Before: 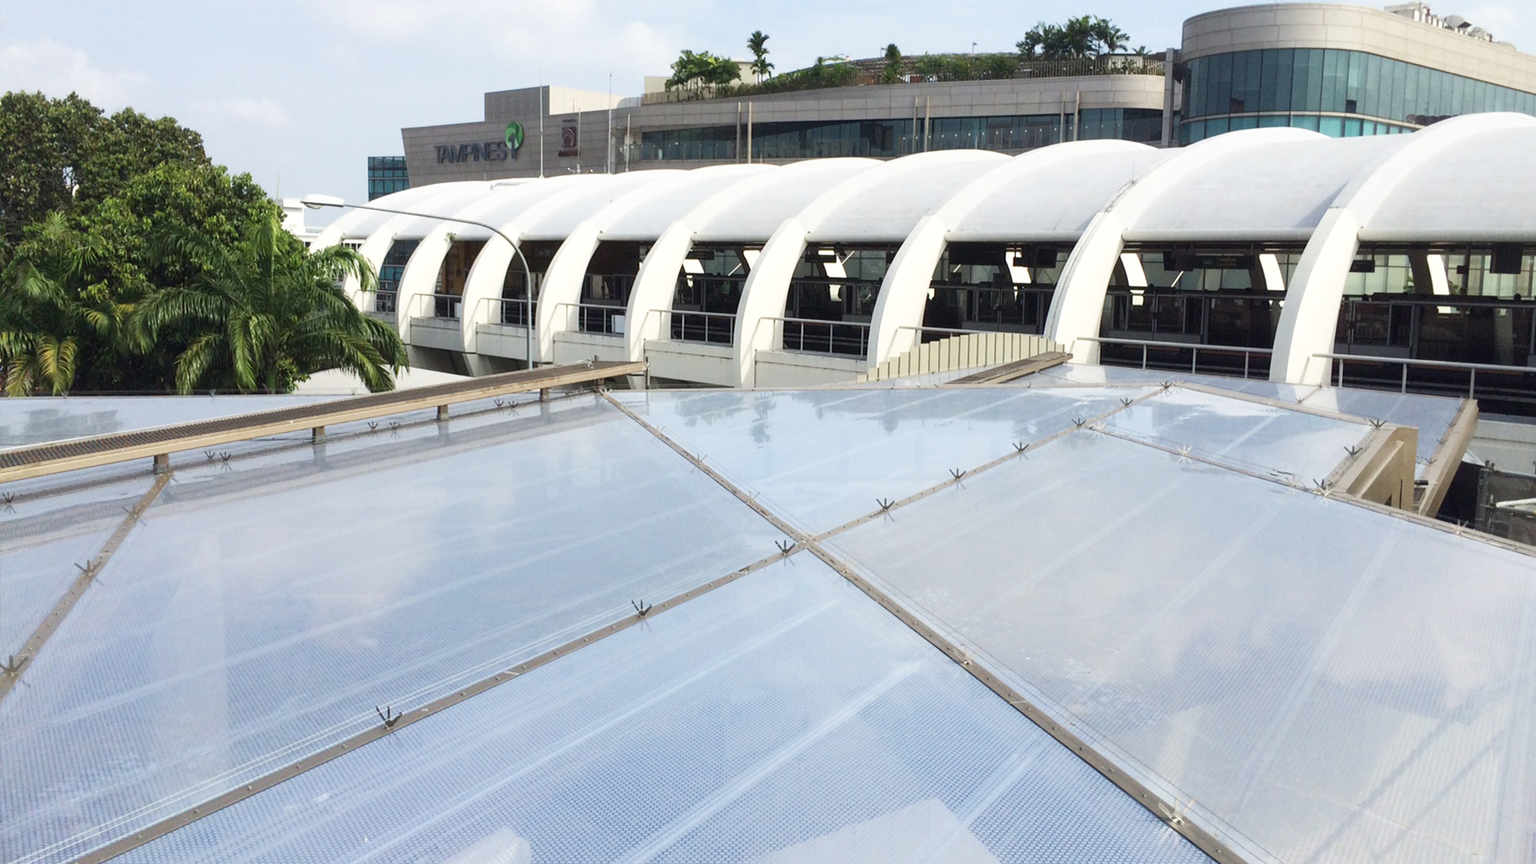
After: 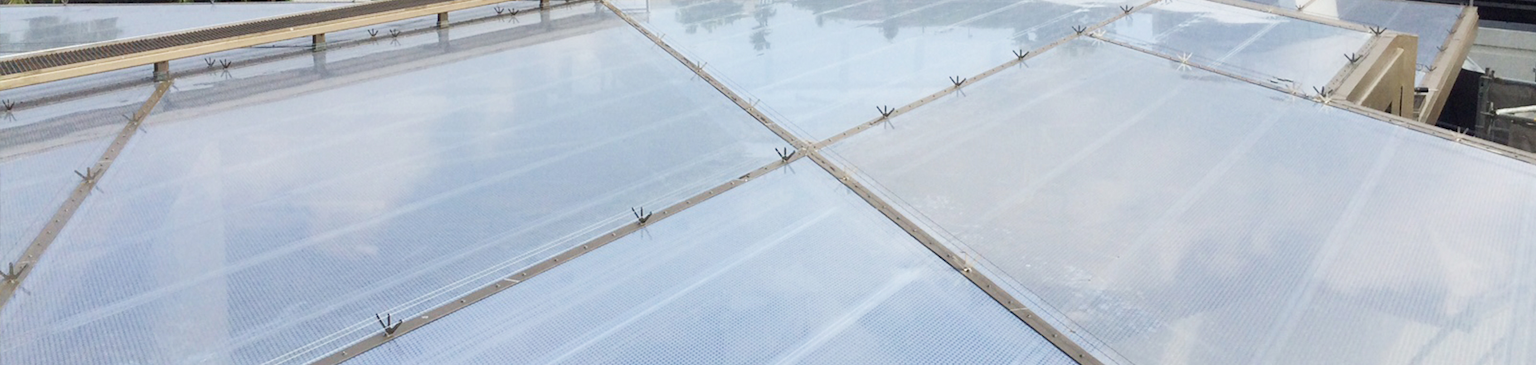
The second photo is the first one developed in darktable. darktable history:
crop: top 45.485%, bottom 12.118%
